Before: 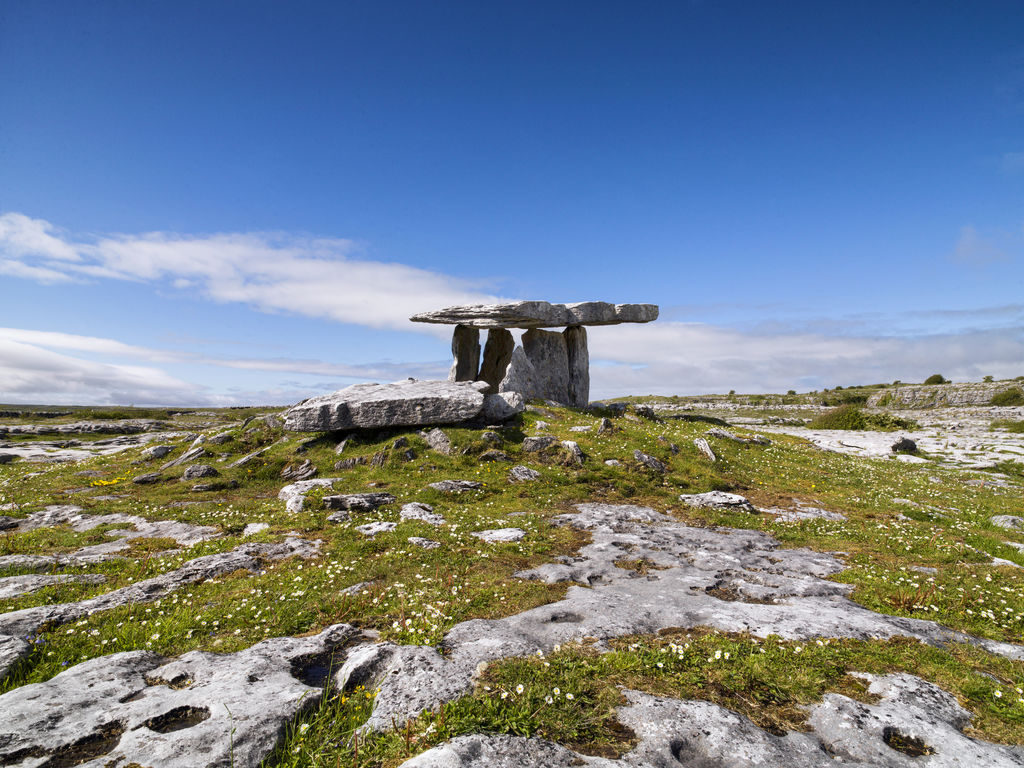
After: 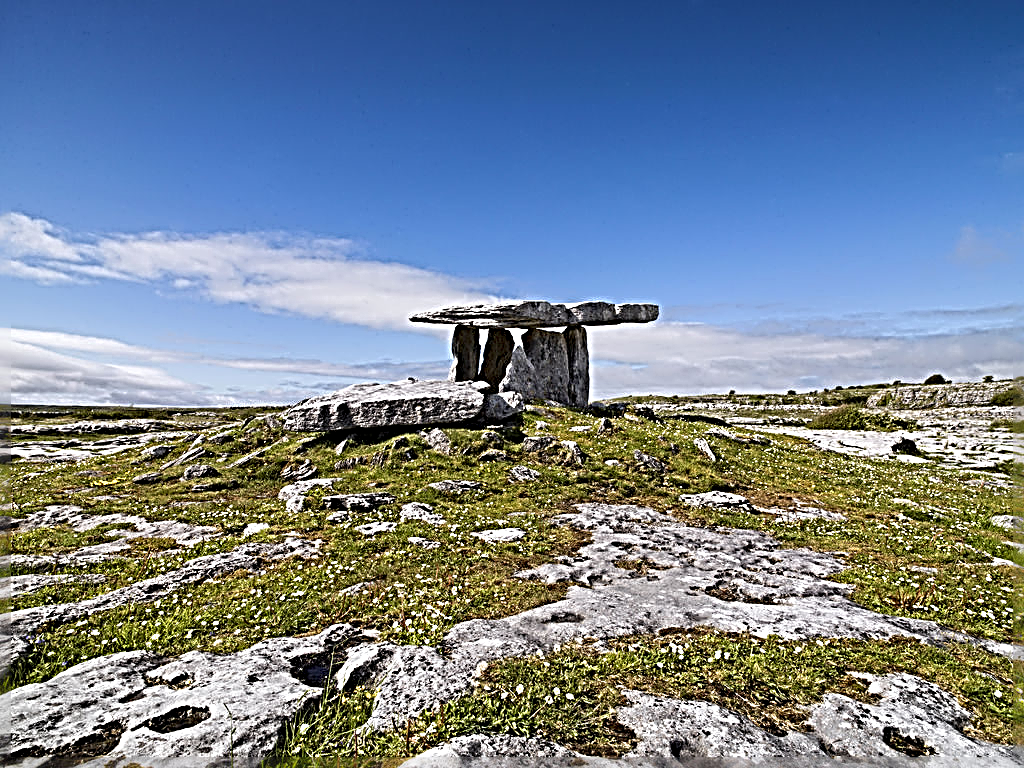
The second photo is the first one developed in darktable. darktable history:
shadows and highlights: shadows 4.1, highlights -17.6, soften with gaussian
sharpen: radius 4.001, amount 2
